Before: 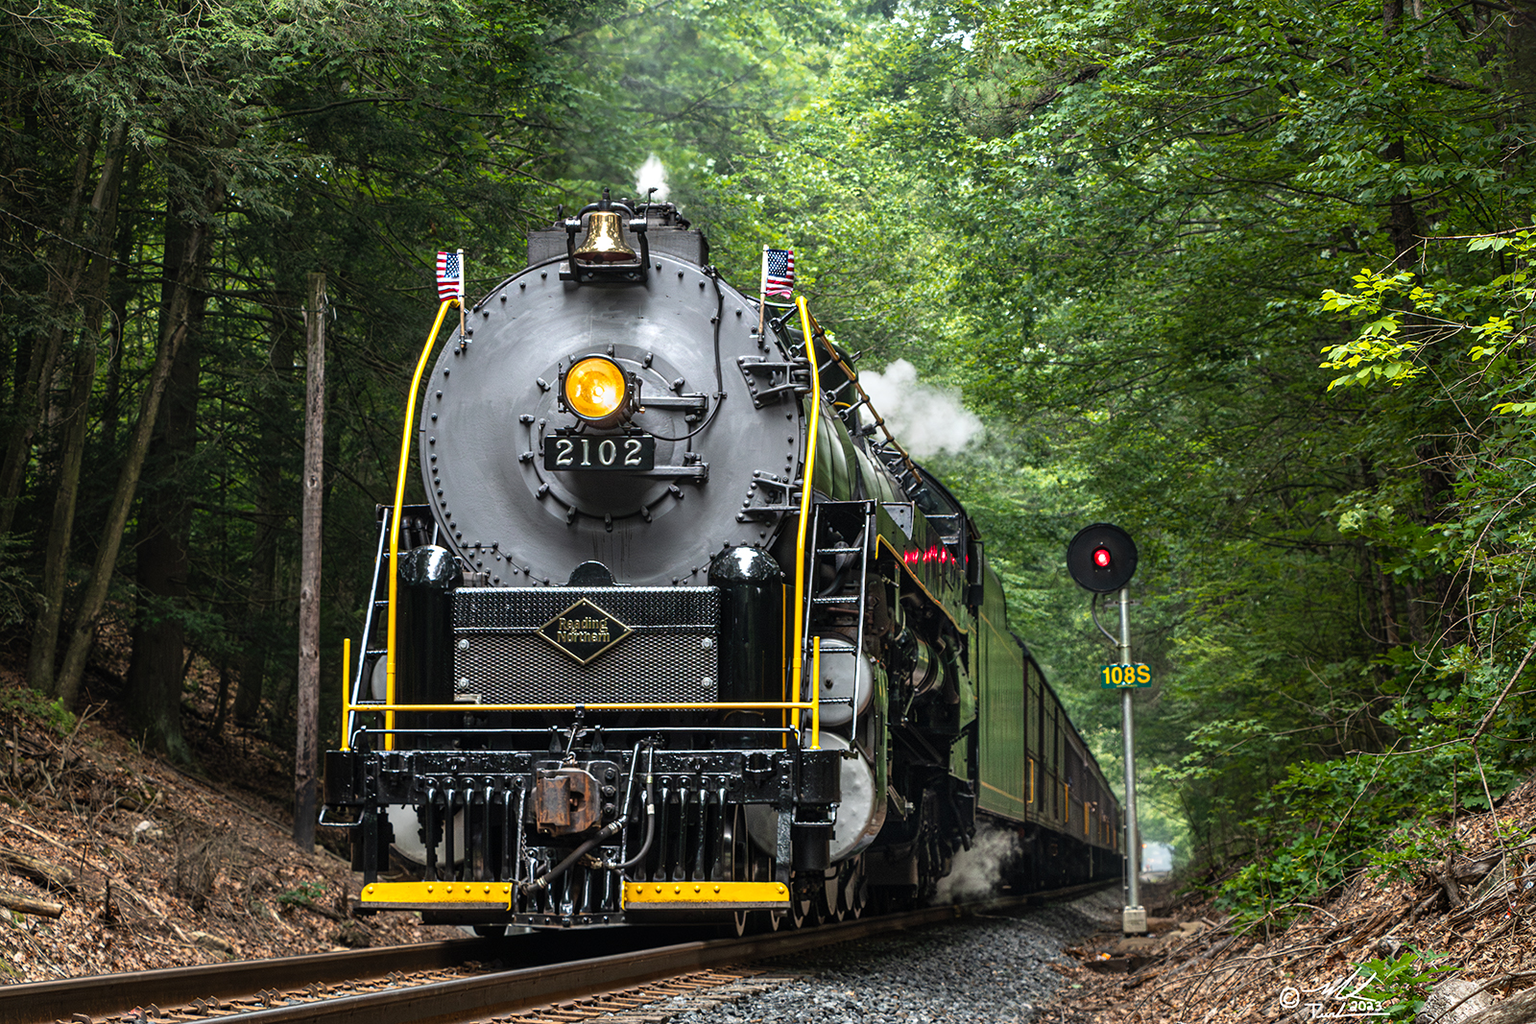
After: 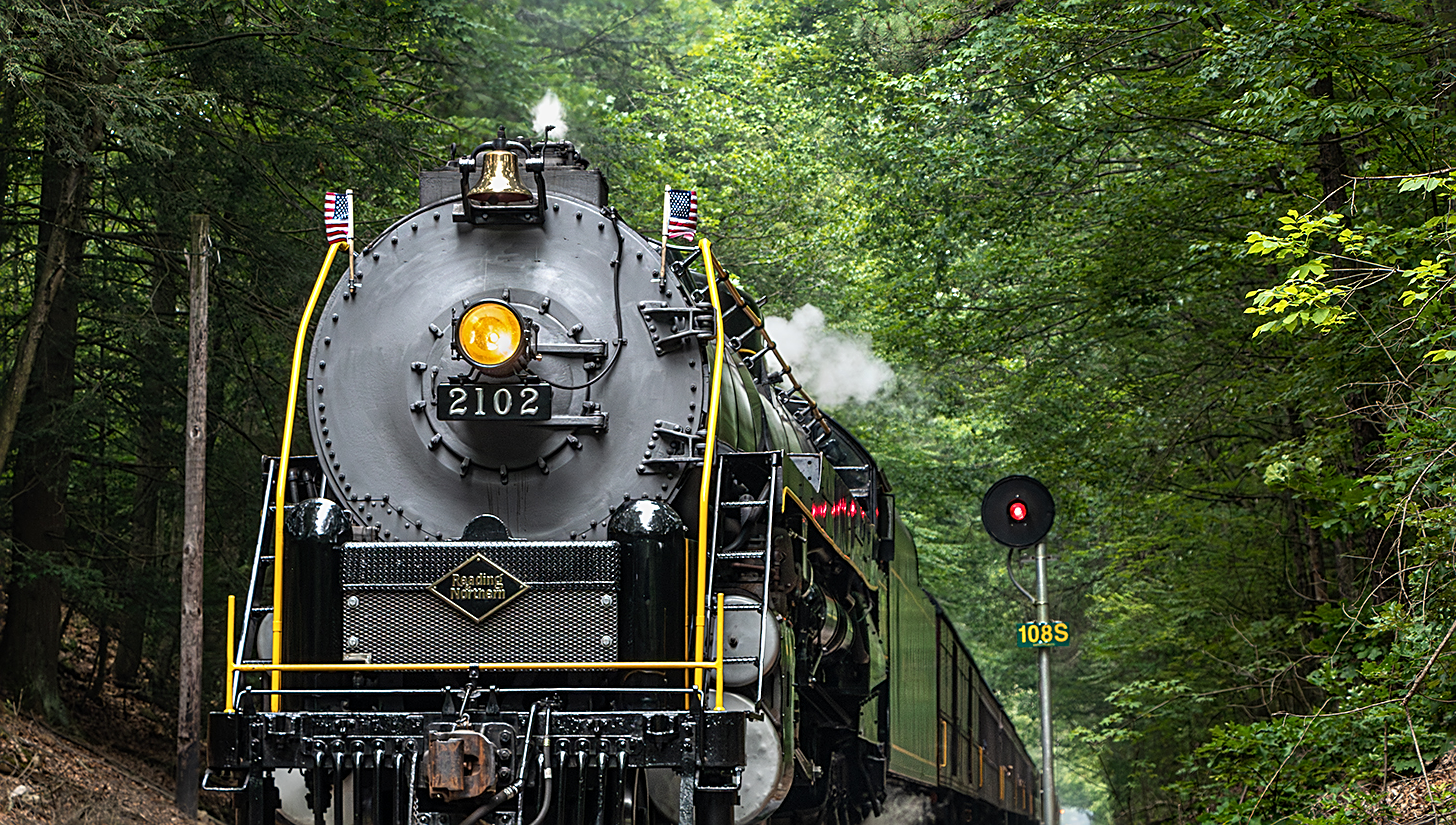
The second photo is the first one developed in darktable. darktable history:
crop: left 8.155%, top 6.611%, bottom 15.385%
exposure: black level correction 0.001, exposure -0.125 EV, compensate exposure bias true, compensate highlight preservation false
sharpen: on, module defaults
